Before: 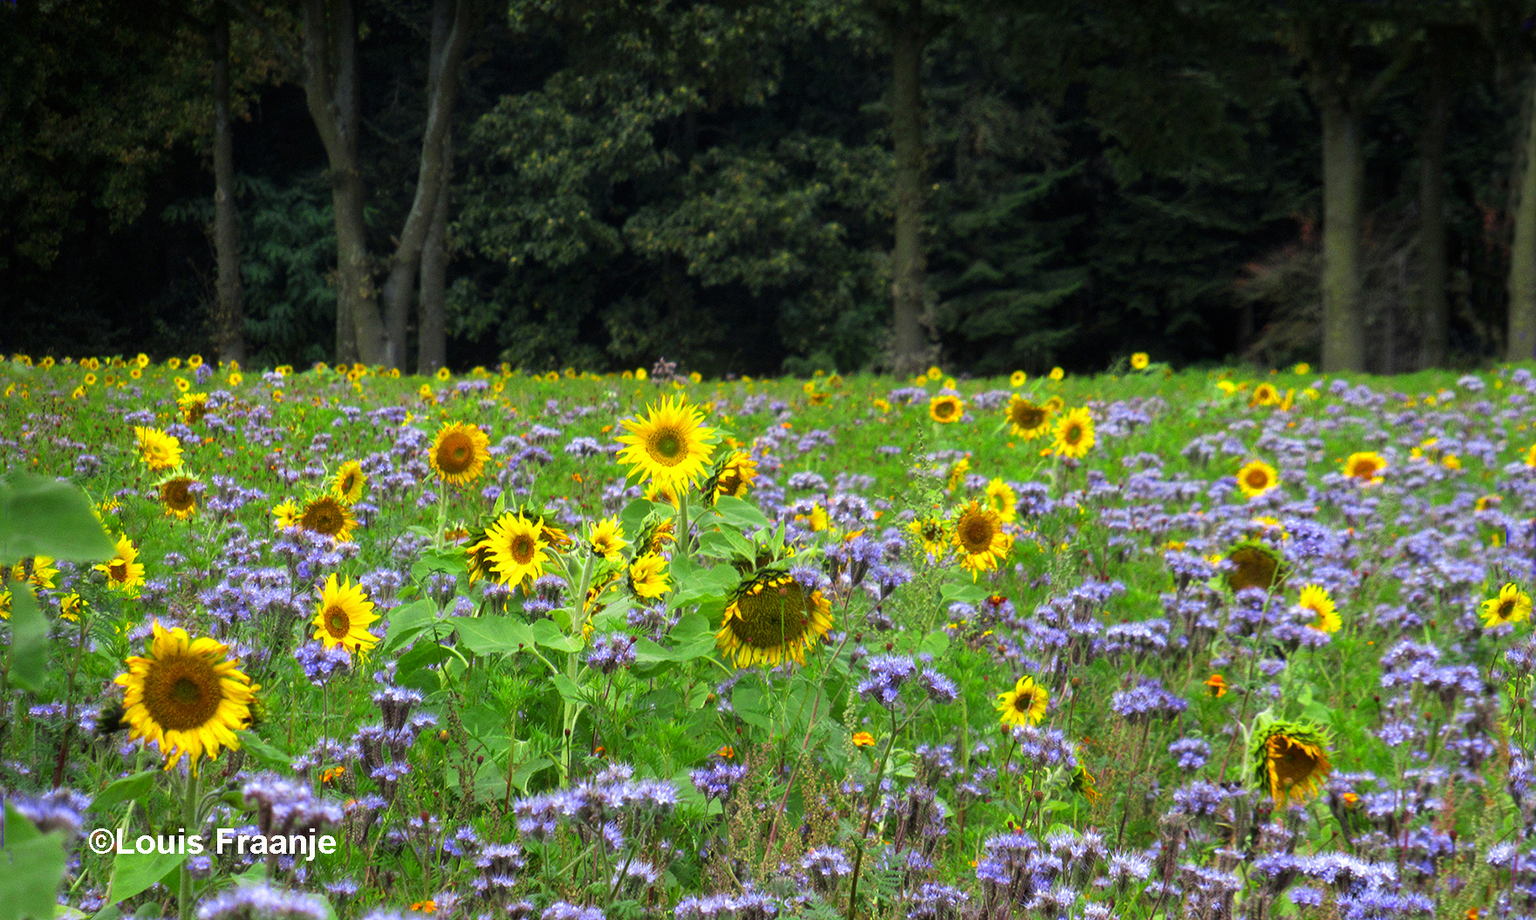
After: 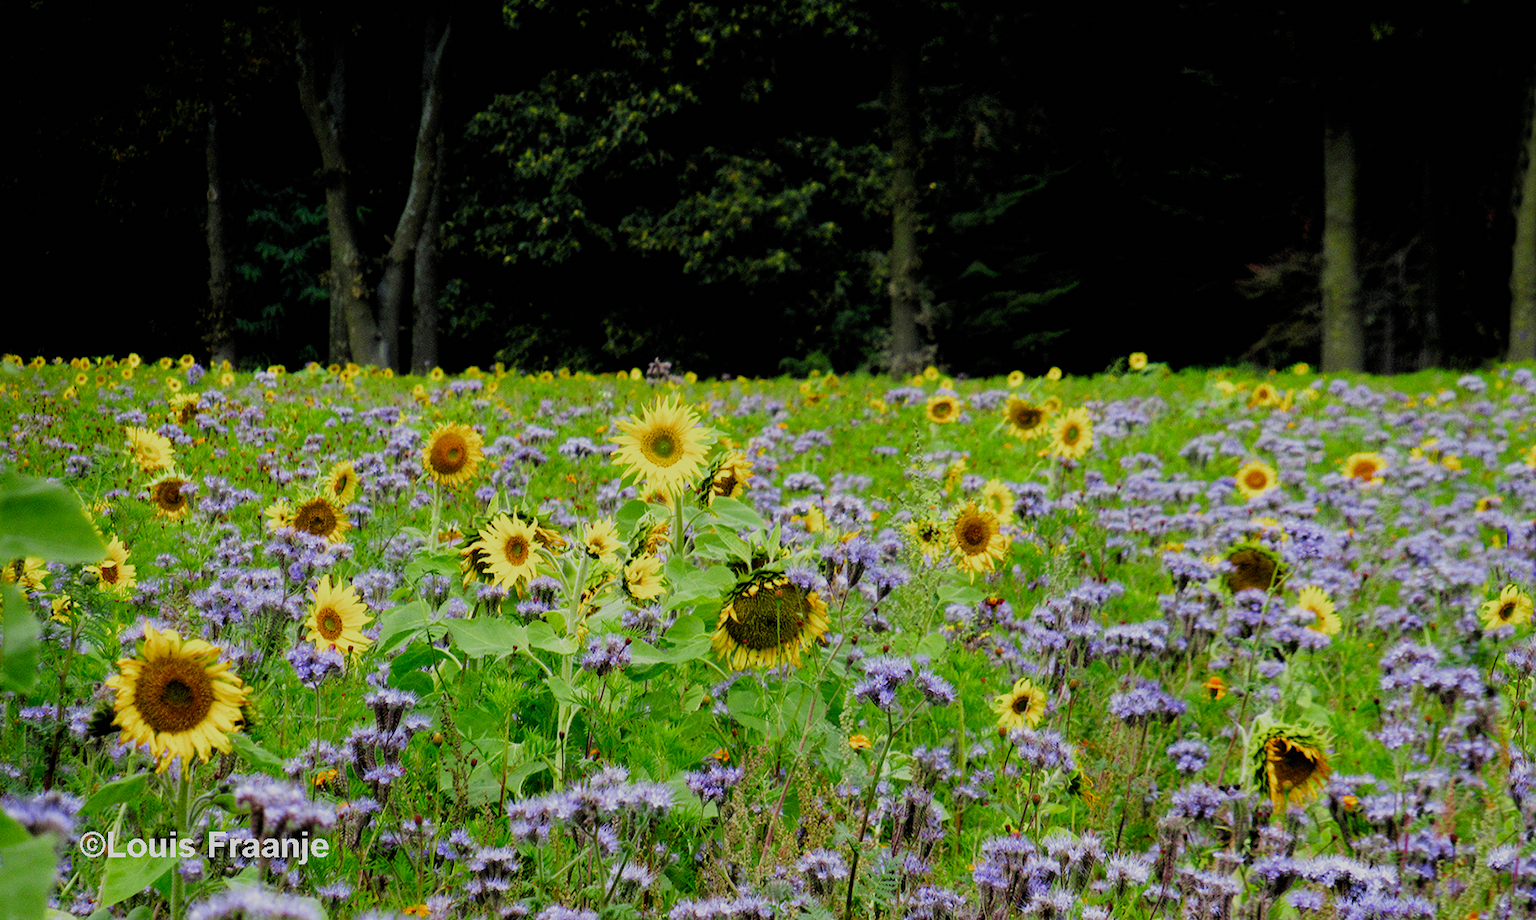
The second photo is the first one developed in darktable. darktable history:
filmic rgb: black relative exposure -4.34 EV, white relative exposure 4.56 EV, threshold 5.97 EV, hardness 2.38, contrast 1.058, add noise in highlights 0.001, preserve chrominance no, color science v3 (2019), use custom middle-gray values true, contrast in highlights soft, enable highlight reconstruction true
crop and rotate: left 0.65%, top 0.376%, bottom 0.245%
